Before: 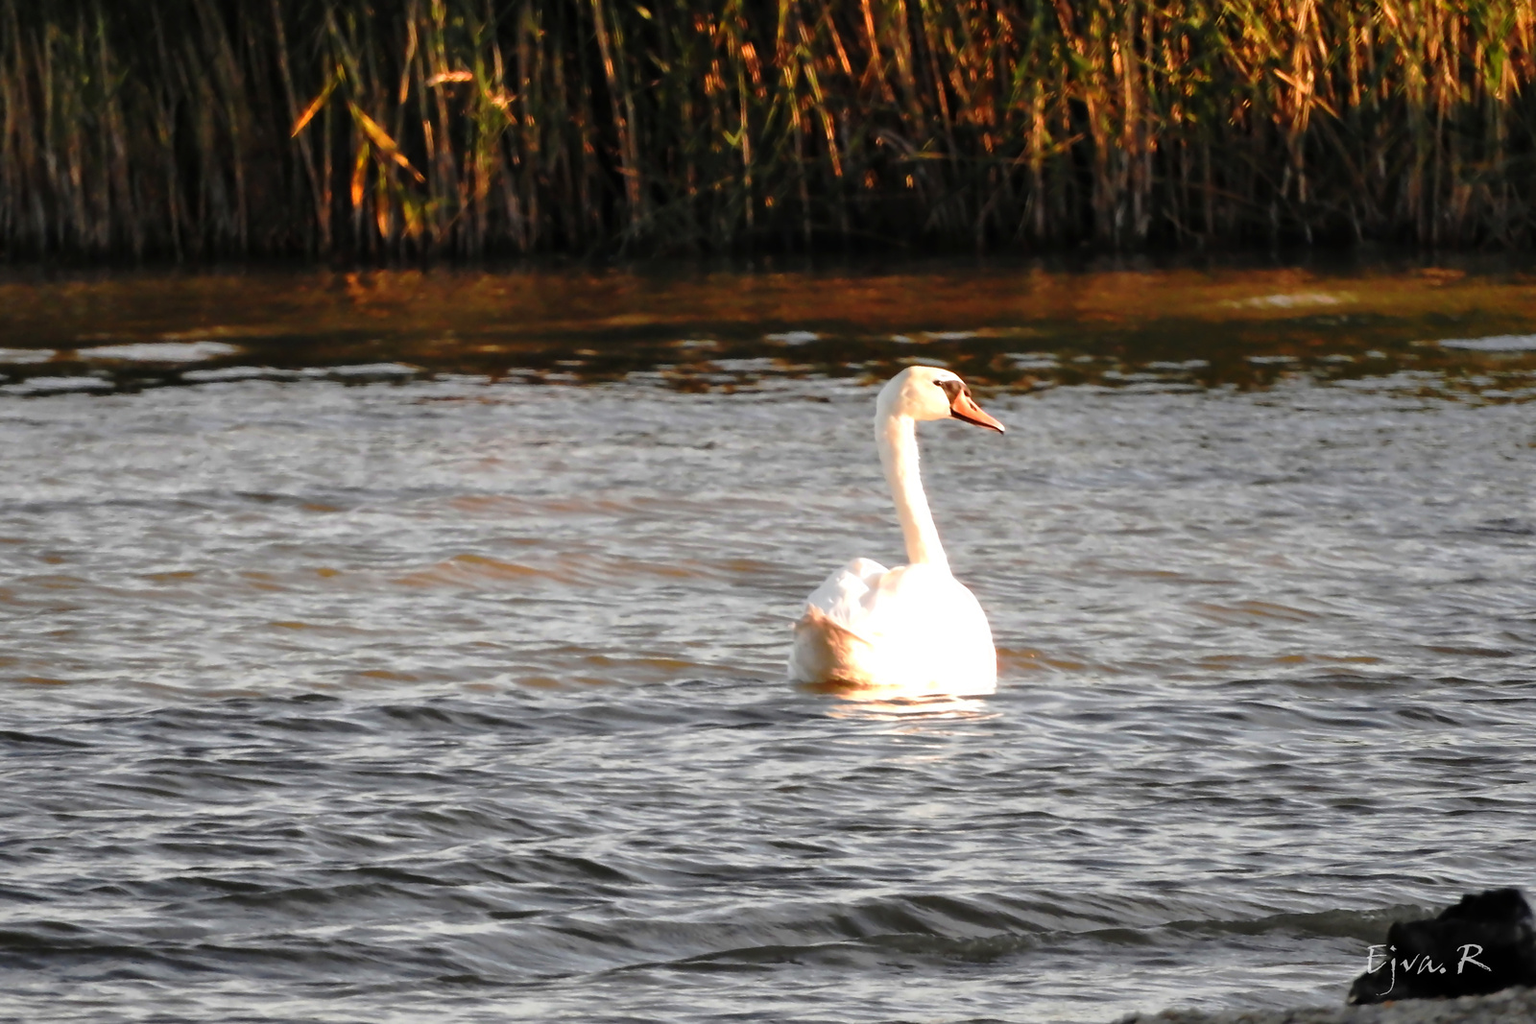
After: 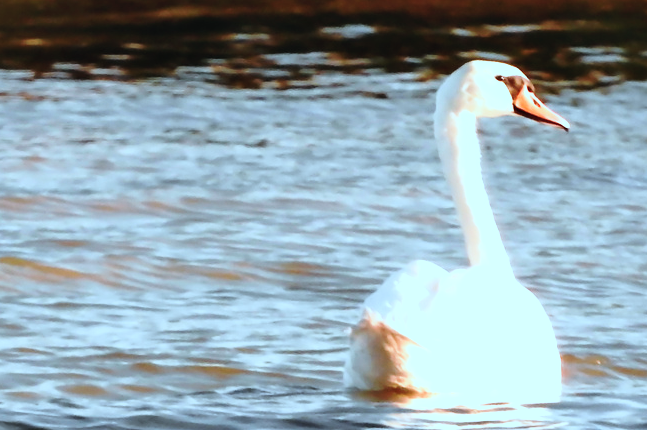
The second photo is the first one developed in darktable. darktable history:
color correction: highlights a* -10.71, highlights b* -19.61
tone equalizer: -8 EV -0.425 EV, -7 EV -0.373 EV, -6 EV -0.328 EV, -5 EV -0.247 EV, -3 EV 0.208 EV, -2 EV 0.311 EV, -1 EV 0.369 EV, +0 EV 0.434 EV, mask exposure compensation -0.495 EV
crop: left 29.85%, top 30.086%, right 29.694%, bottom 29.592%
exposure: exposure -0.49 EV, compensate highlight preservation false
tone curve: curves: ch0 [(0, 0) (0.003, 0.011) (0.011, 0.02) (0.025, 0.032) (0.044, 0.046) (0.069, 0.071) (0.1, 0.107) (0.136, 0.144) (0.177, 0.189) (0.224, 0.244) (0.277, 0.309) (0.335, 0.398) (0.399, 0.477) (0.468, 0.583) (0.543, 0.675) (0.623, 0.772) (0.709, 0.855) (0.801, 0.926) (0.898, 0.979) (1, 1)], preserve colors none
